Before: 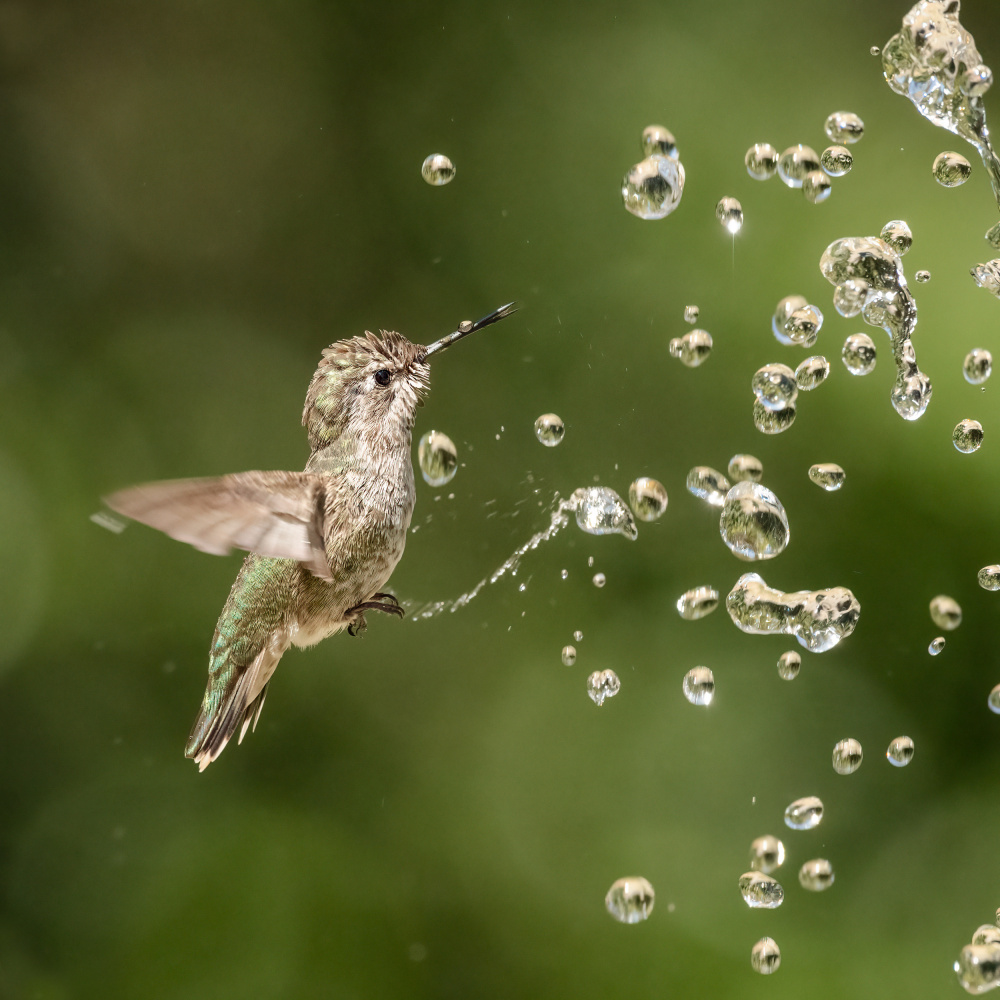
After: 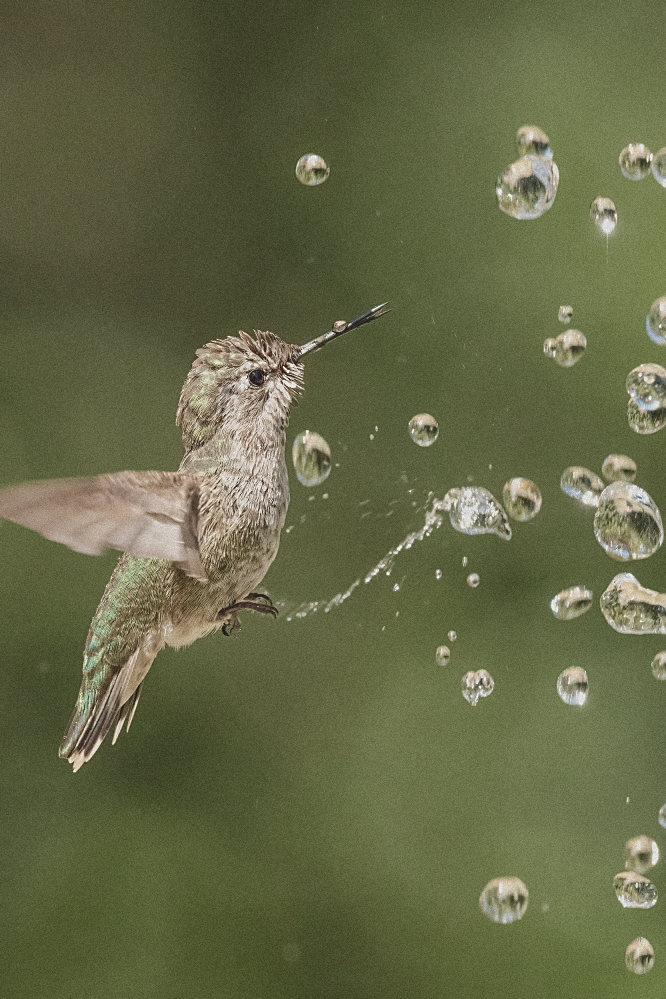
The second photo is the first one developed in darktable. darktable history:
crop and rotate: left 12.648%, right 20.685%
sharpen: on, module defaults
velvia: on, module defaults
grain: mid-tones bias 0%
contrast brightness saturation: contrast -0.26, saturation -0.43
